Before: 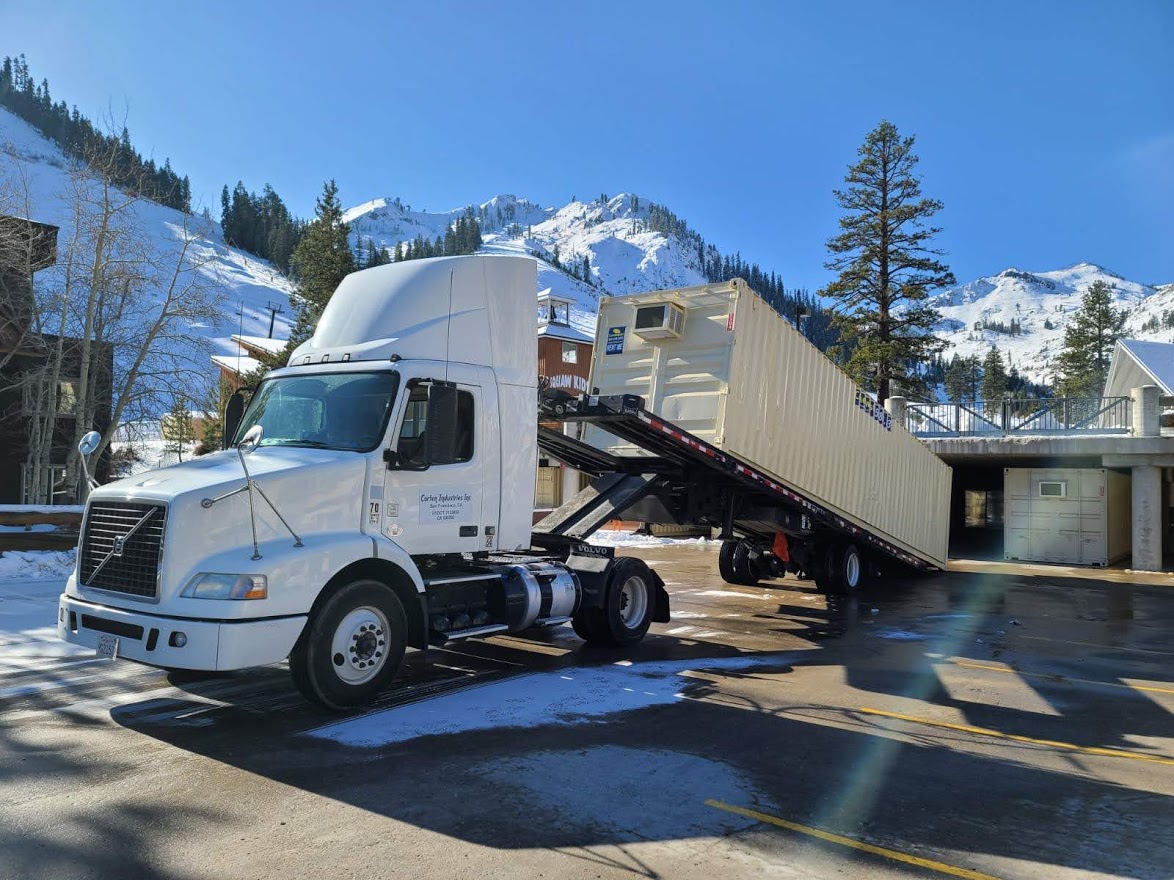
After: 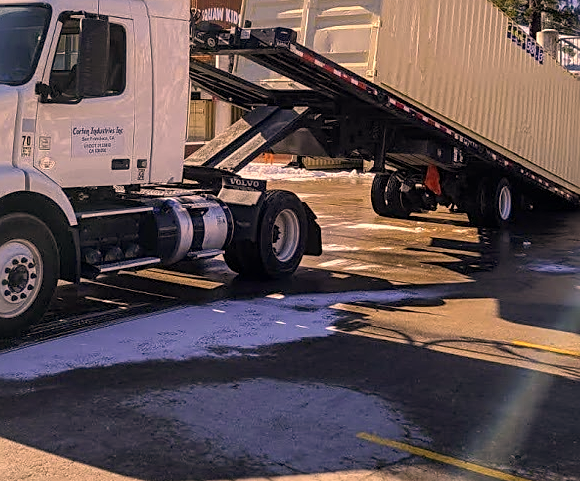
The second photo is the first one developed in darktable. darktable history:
crop: left 29.672%, top 41.786%, right 20.851%, bottom 3.487%
sharpen: on, module defaults
local contrast: on, module defaults
color correction: highlights a* 21.88, highlights b* 22.25
